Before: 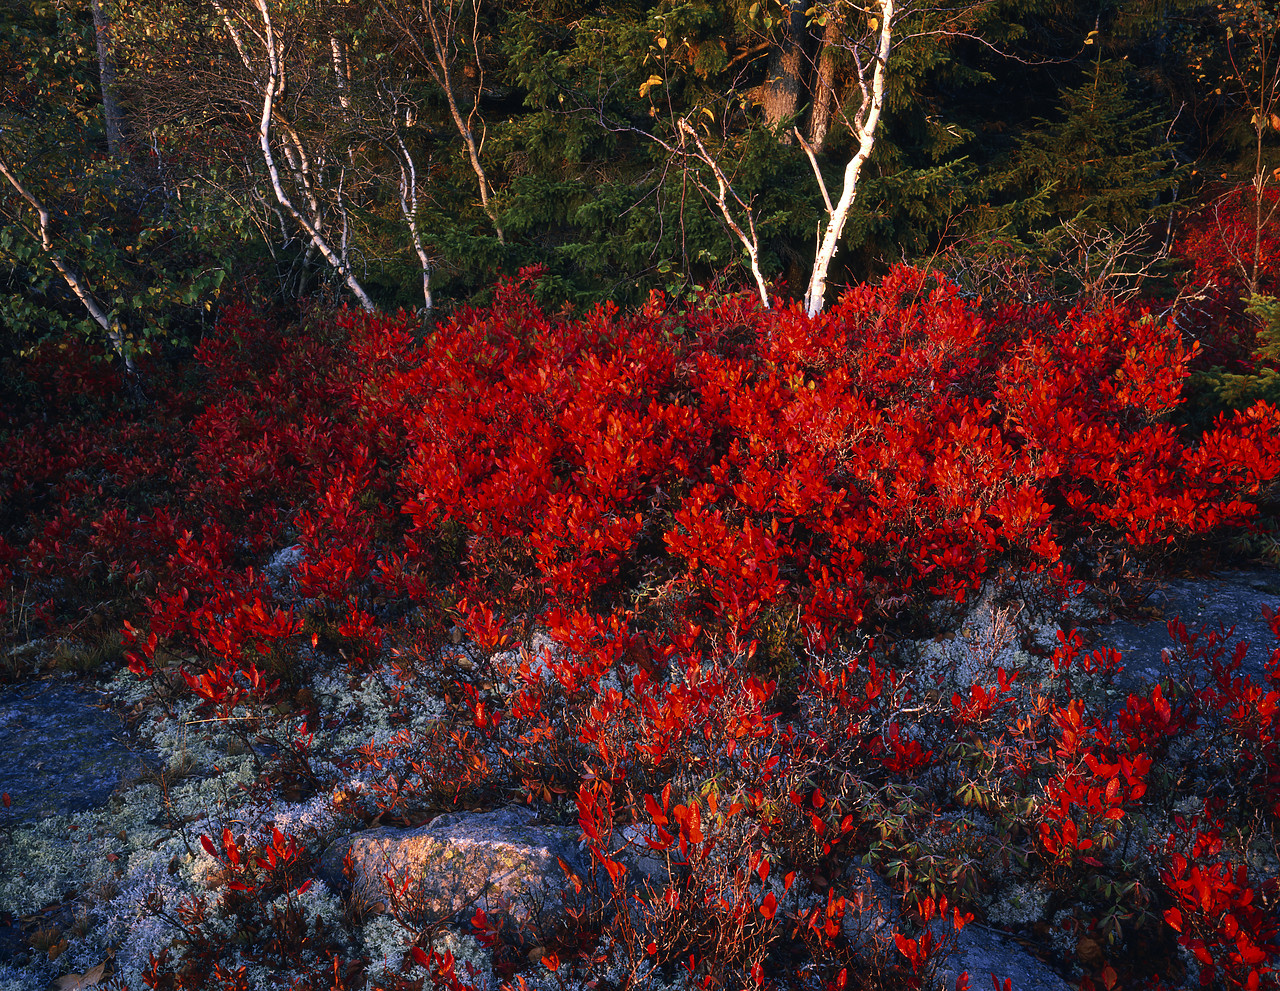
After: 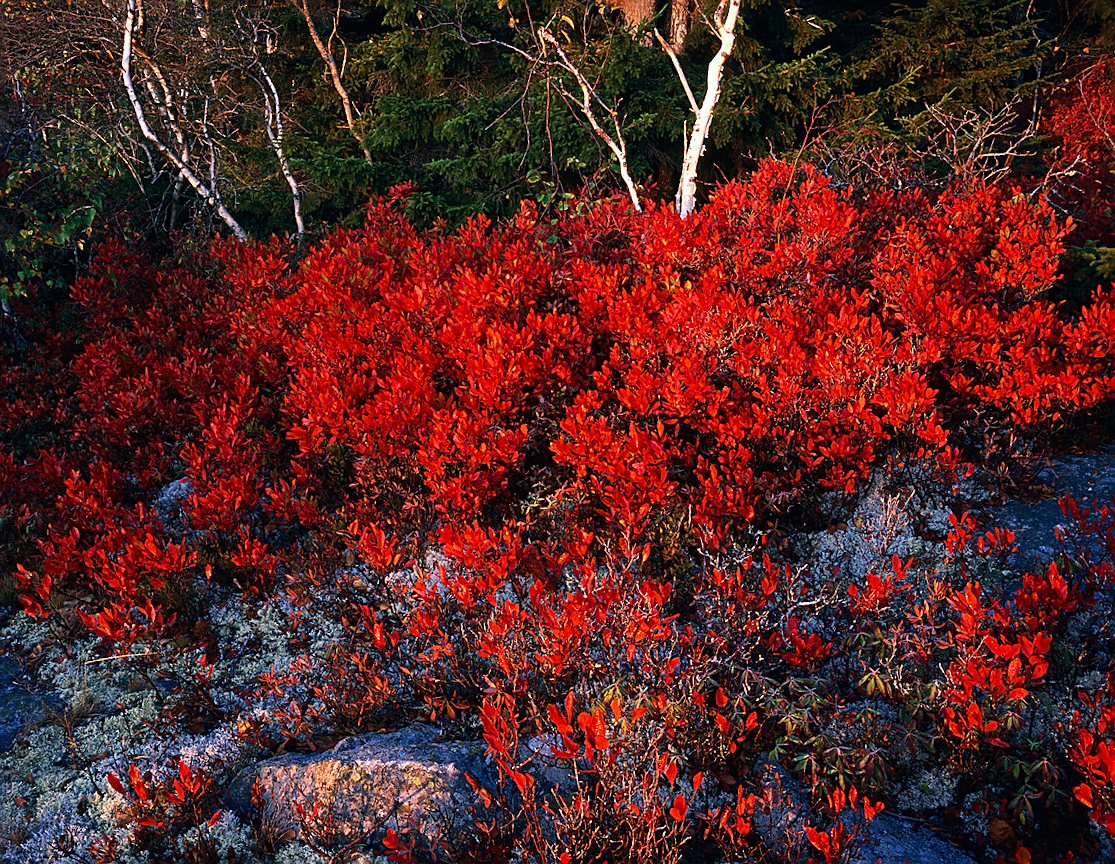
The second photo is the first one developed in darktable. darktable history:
sharpen: on, module defaults
crop and rotate: angle 3.67°, left 5.8%, top 5.712%
